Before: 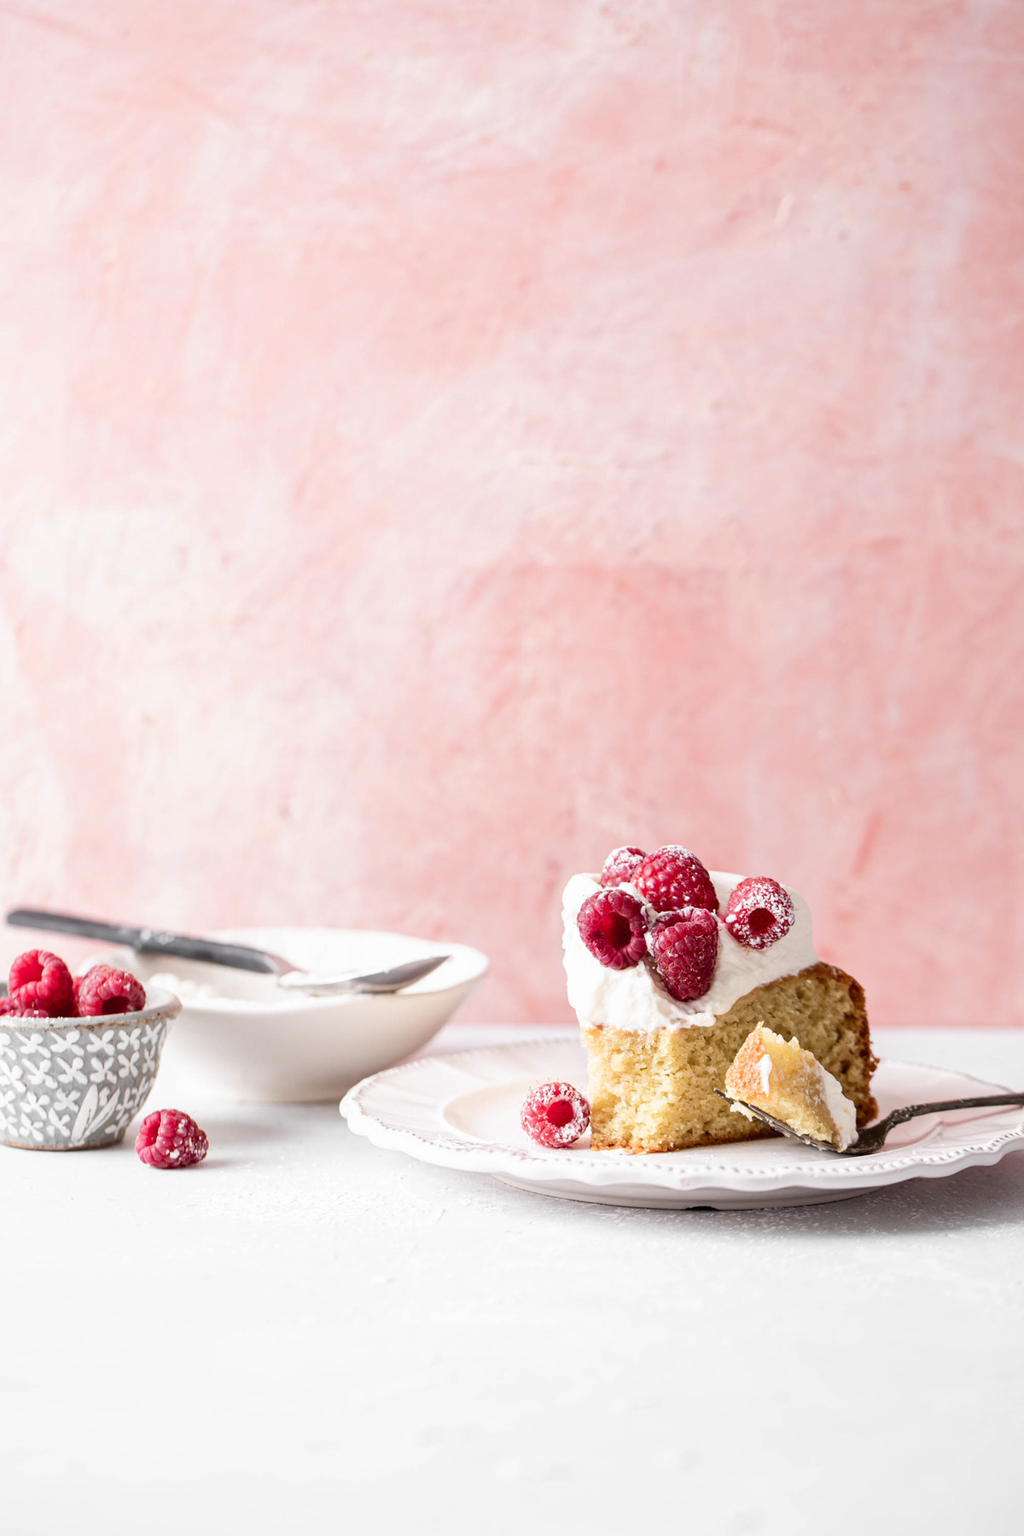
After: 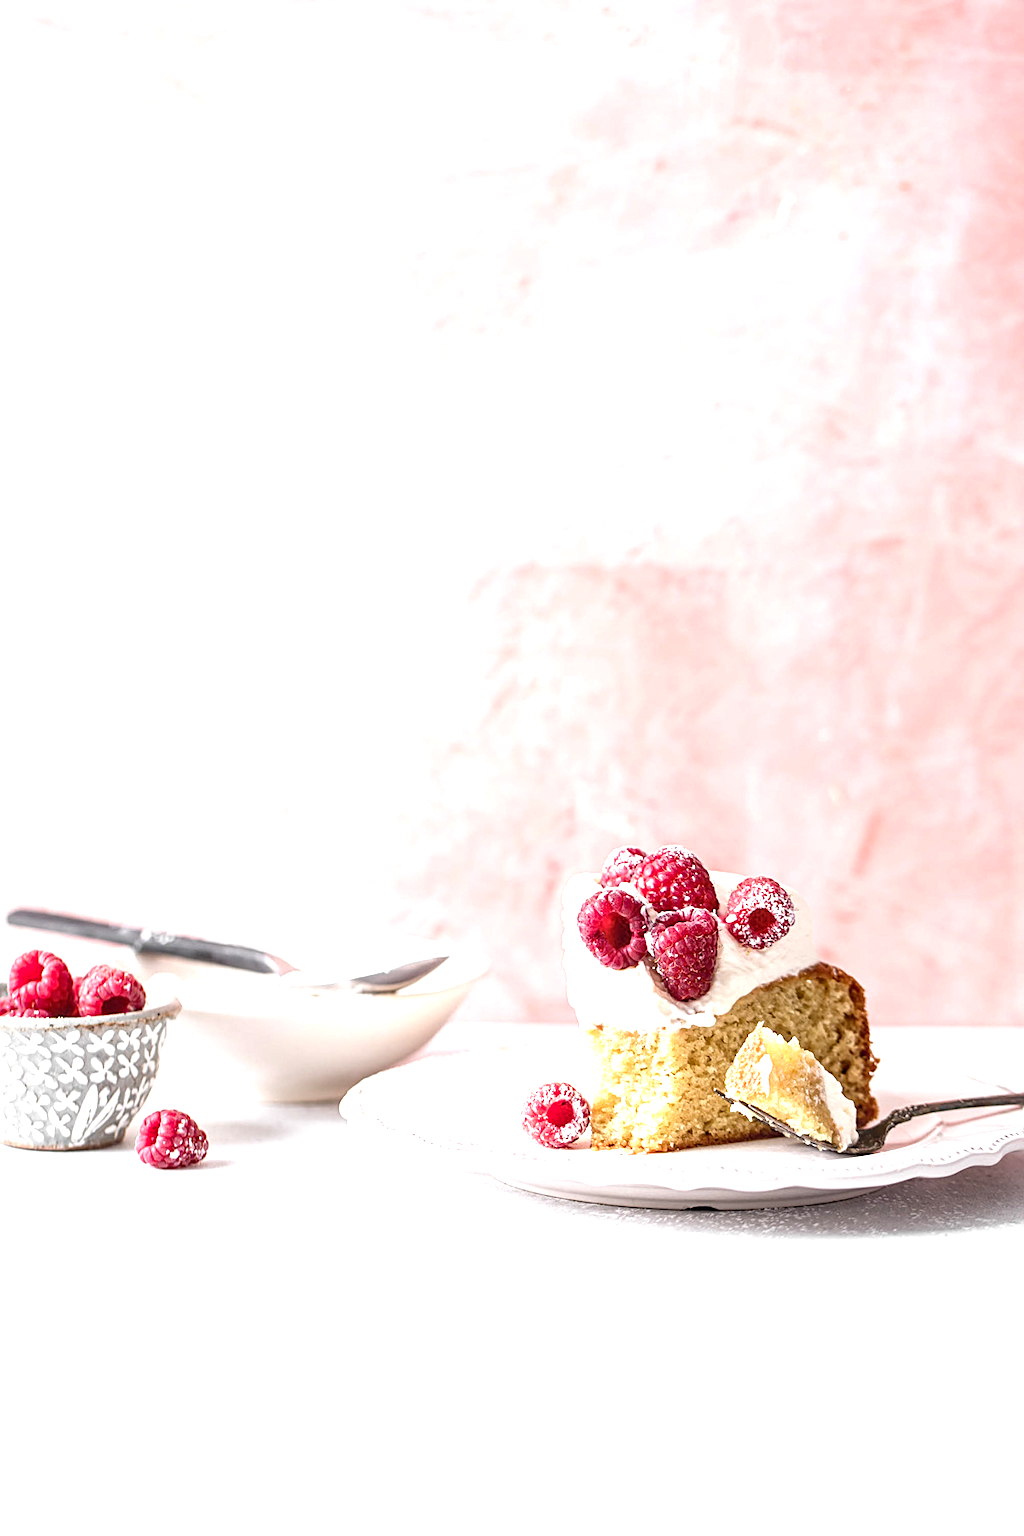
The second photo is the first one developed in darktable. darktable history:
sharpen: on, module defaults
local contrast: on, module defaults
exposure: black level correction 0, exposure 0.691 EV, compensate exposure bias true, compensate highlight preservation false
